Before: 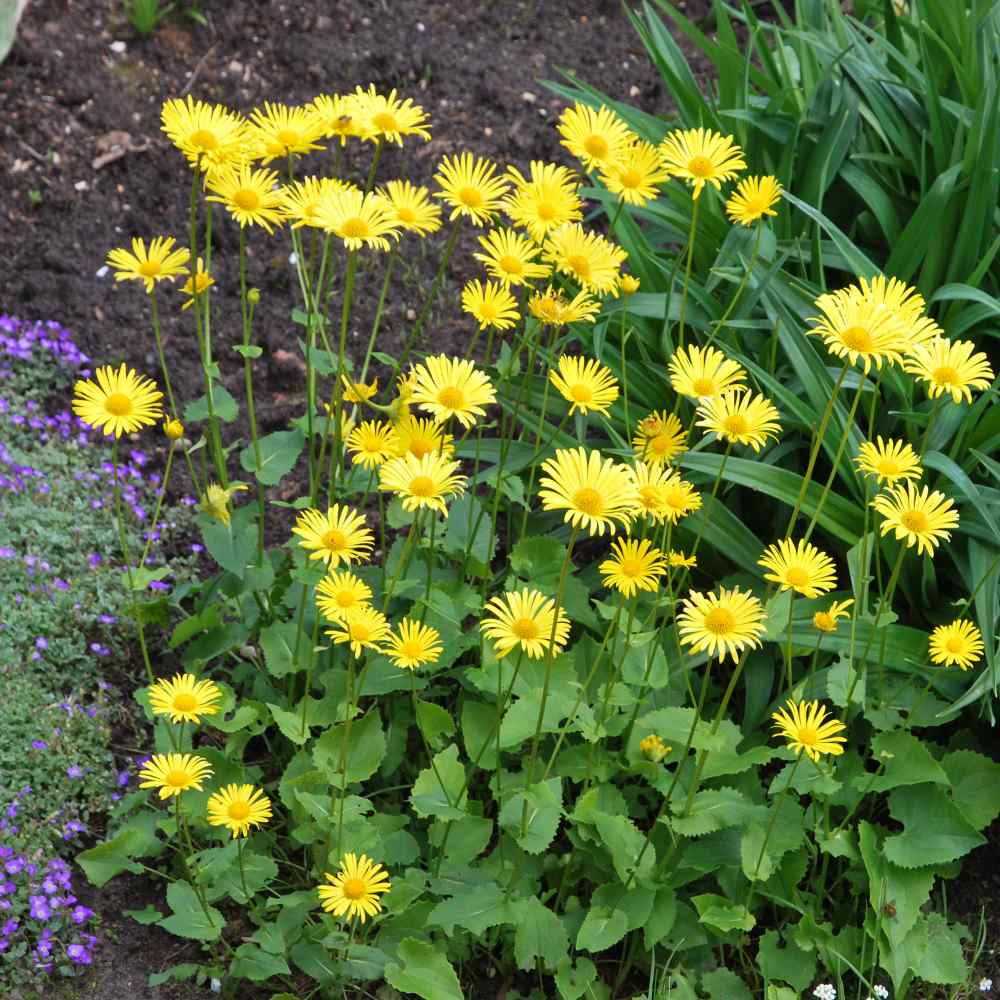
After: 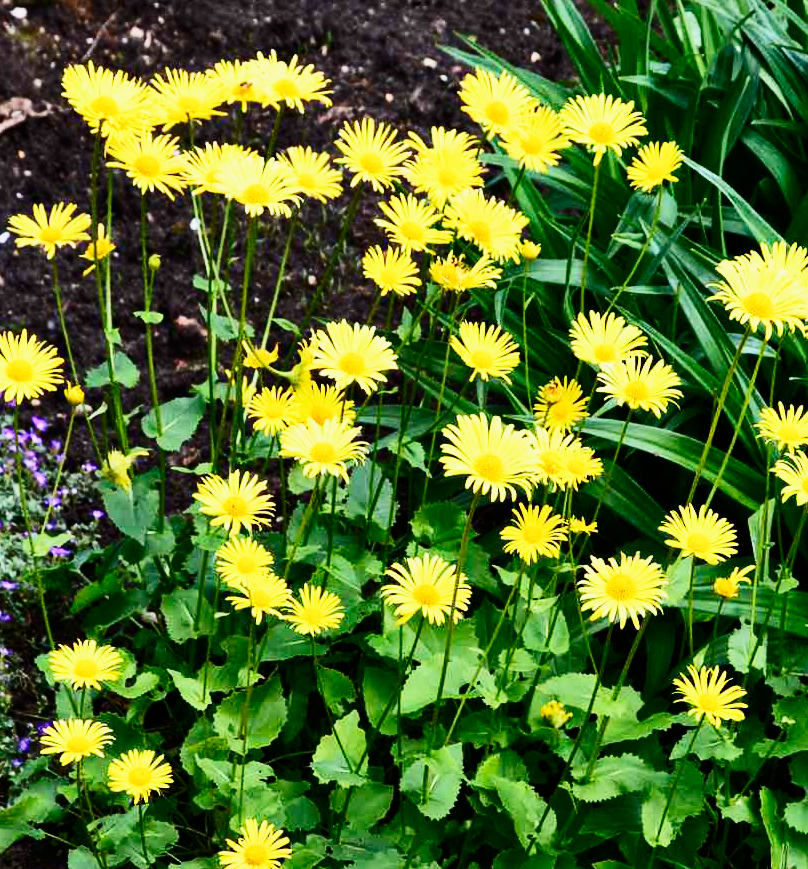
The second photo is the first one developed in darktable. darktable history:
contrast brightness saturation: contrast 0.4, brightness 0.1, saturation 0.21
sigmoid: contrast 1.7, skew -0.2, preserve hue 0%, red attenuation 0.1, red rotation 0.035, green attenuation 0.1, green rotation -0.017, blue attenuation 0.15, blue rotation -0.052, base primaries Rec2020
crop: left 9.929%, top 3.475%, right 9.188%, bottom 9.529%
